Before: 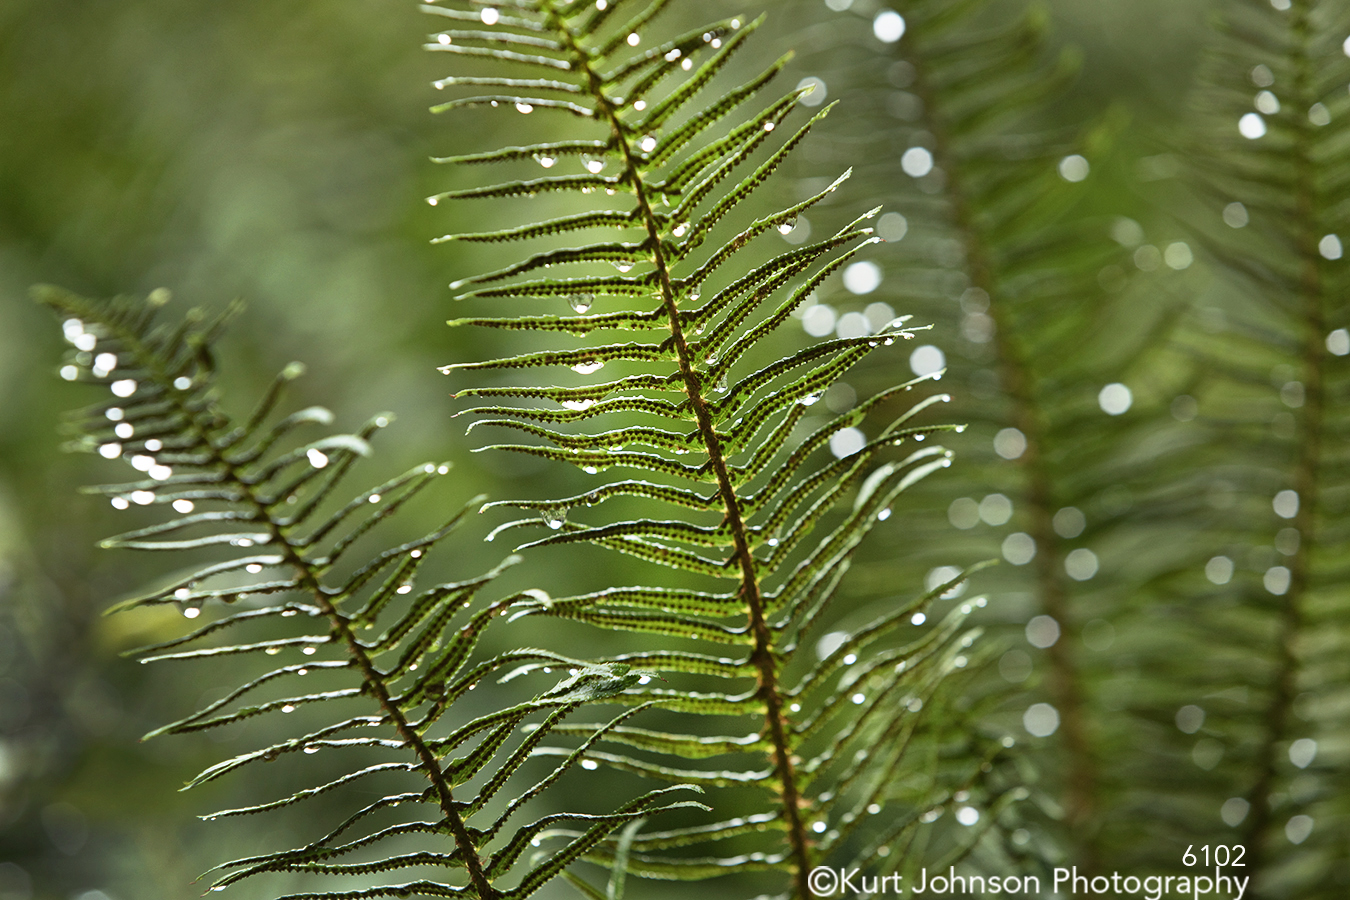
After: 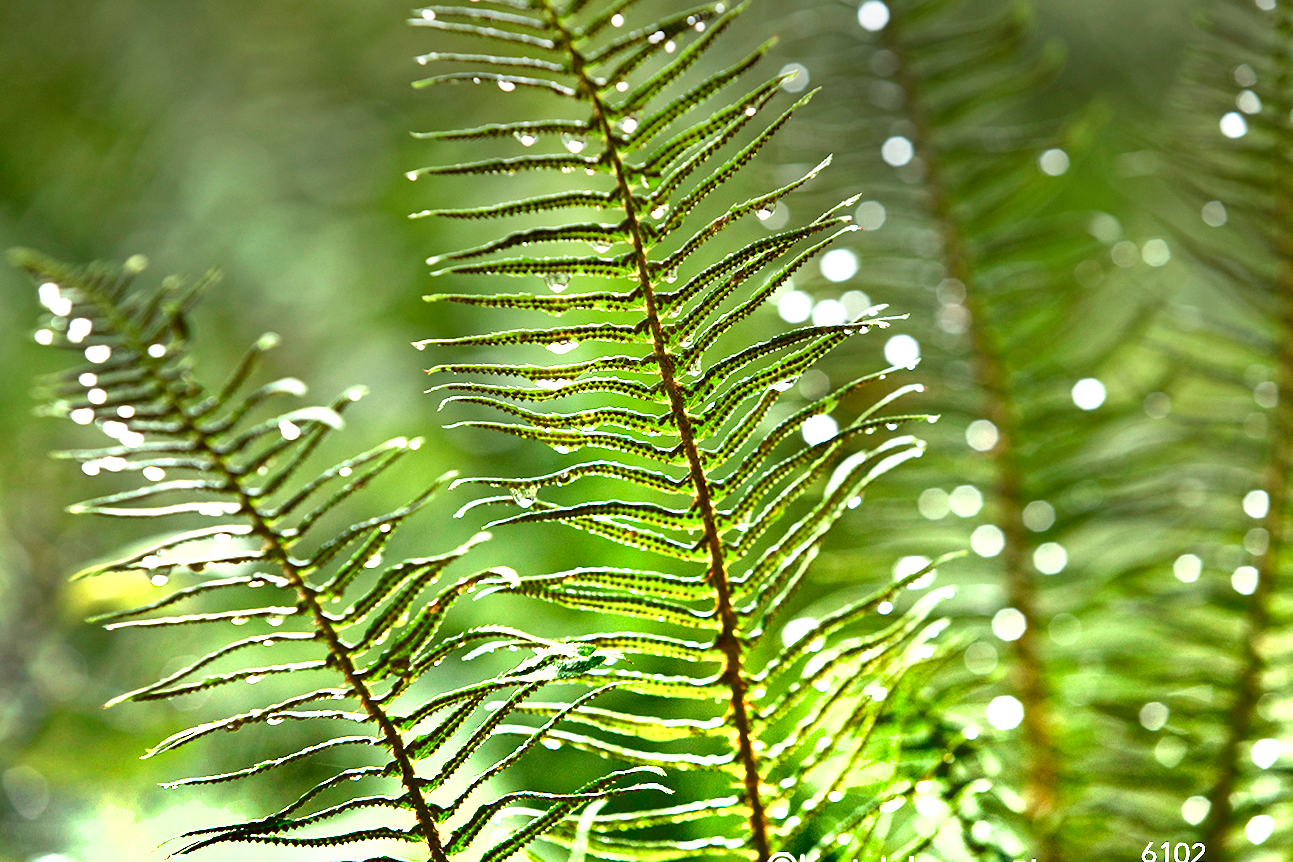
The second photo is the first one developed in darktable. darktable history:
crop and rotate: angle -1.69°
graduated density: density -3.9 EV
shadows and highlights: shadows 53, soften with gaussian
